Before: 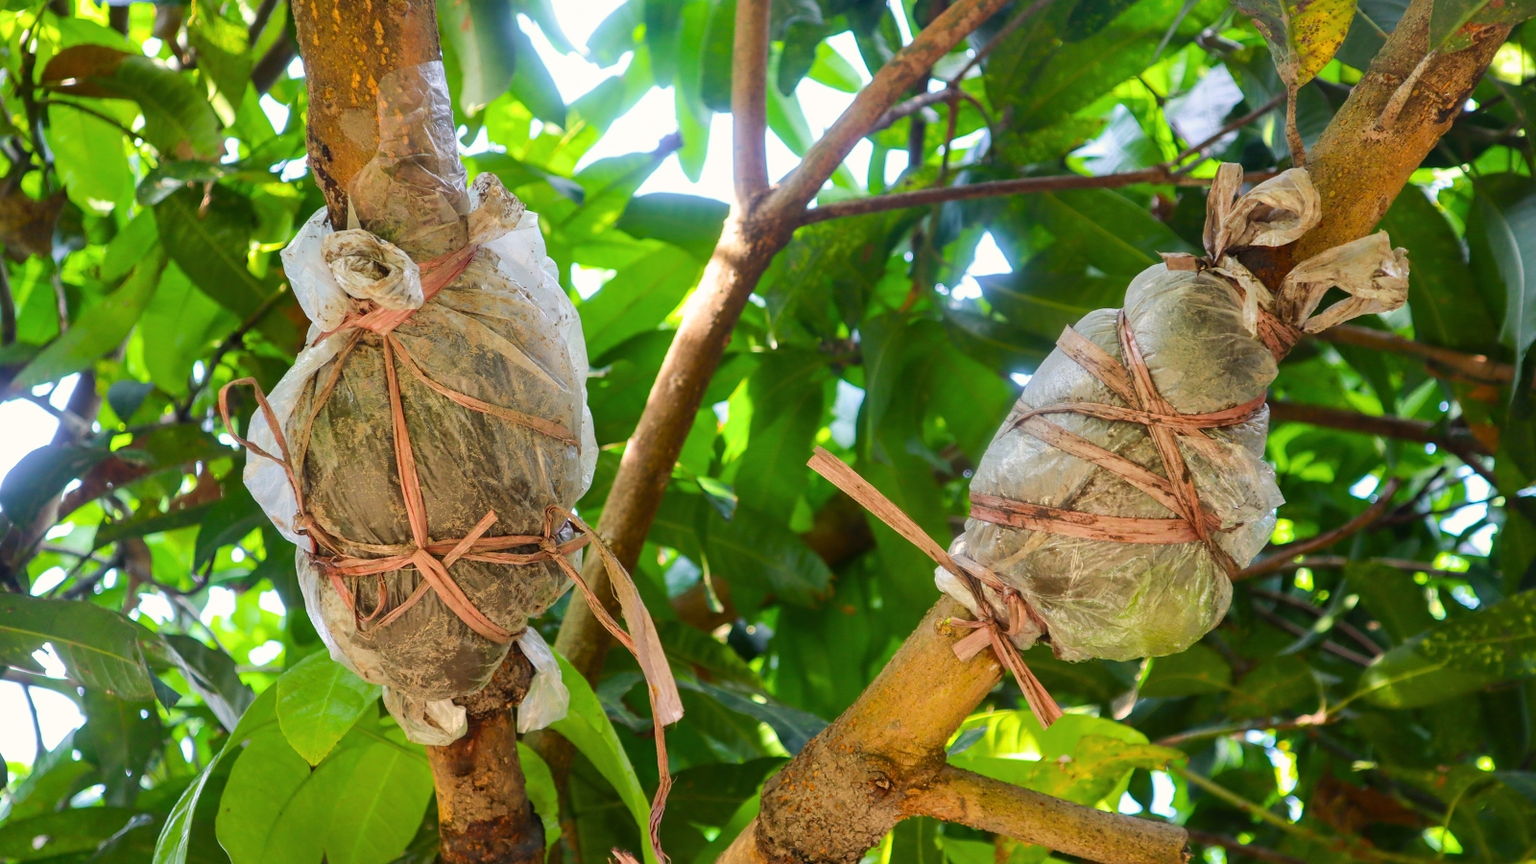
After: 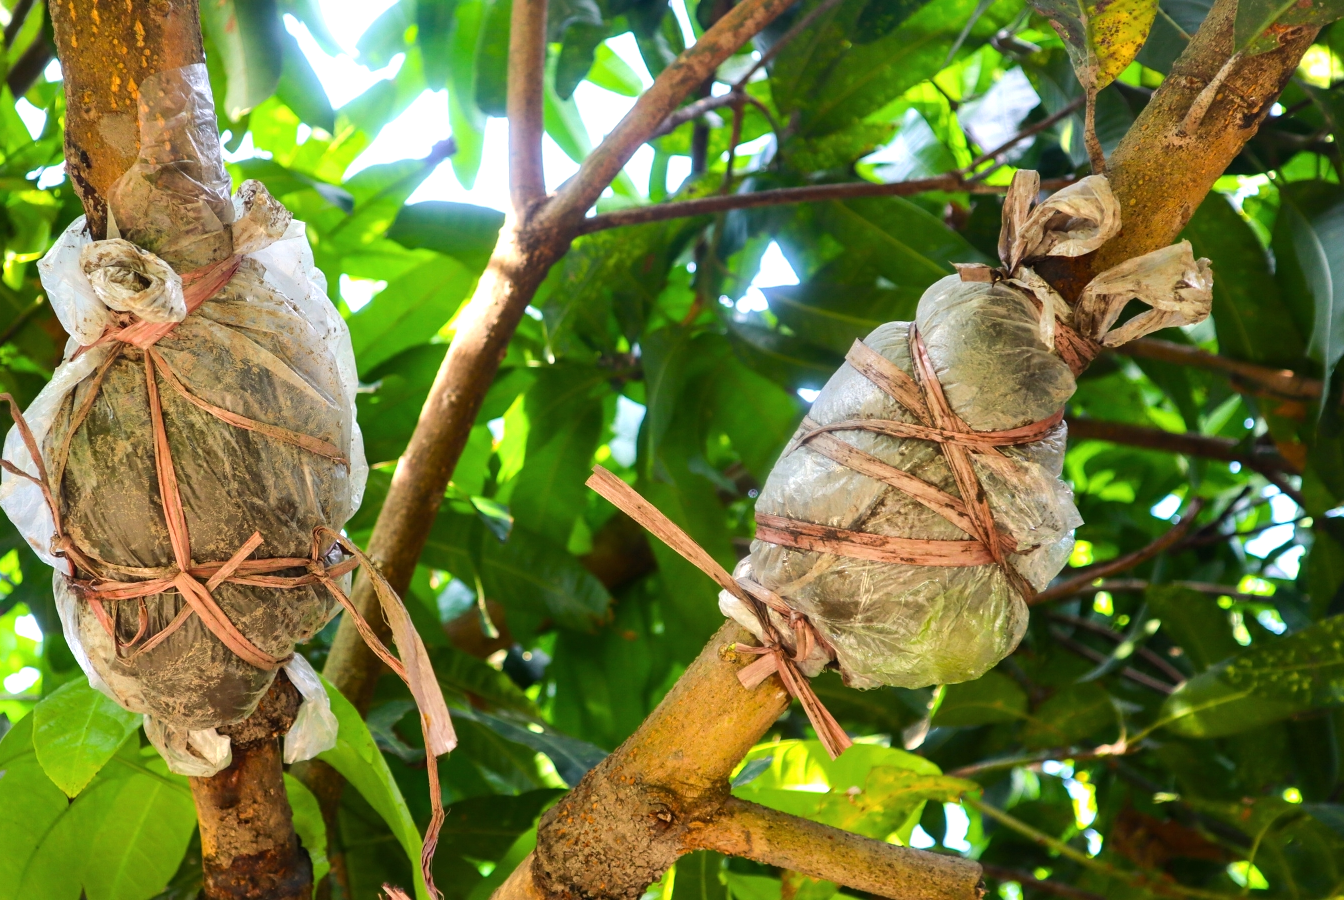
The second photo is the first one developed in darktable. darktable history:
tone equalizer: -8 EV -0.422 EV, -7 EV -0.37 EV, -6 EV -0.333 EV, -5 EV -0.193 EV, -3 EV 0.188 EV, -2 EV 0.333 EV, -1 EV 0.412 EV, +0 EV 0.387 EV, edges refinement/feathering 500, mask exposure compensation -1.57 EV, preserve details no
crop: left 15.987%
